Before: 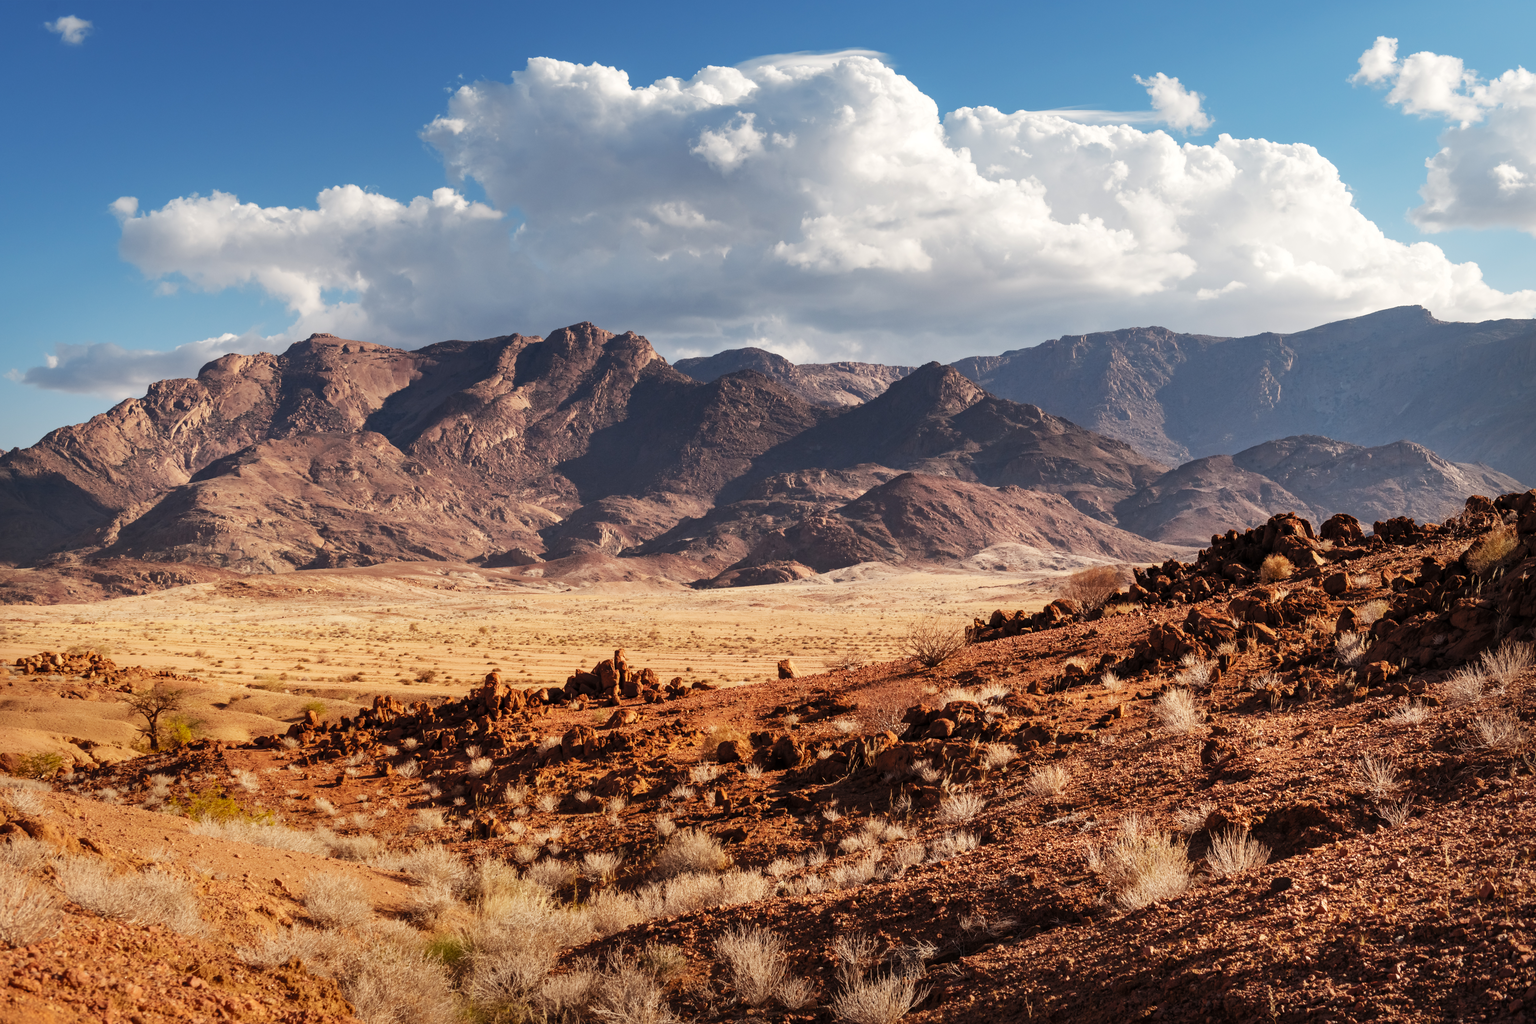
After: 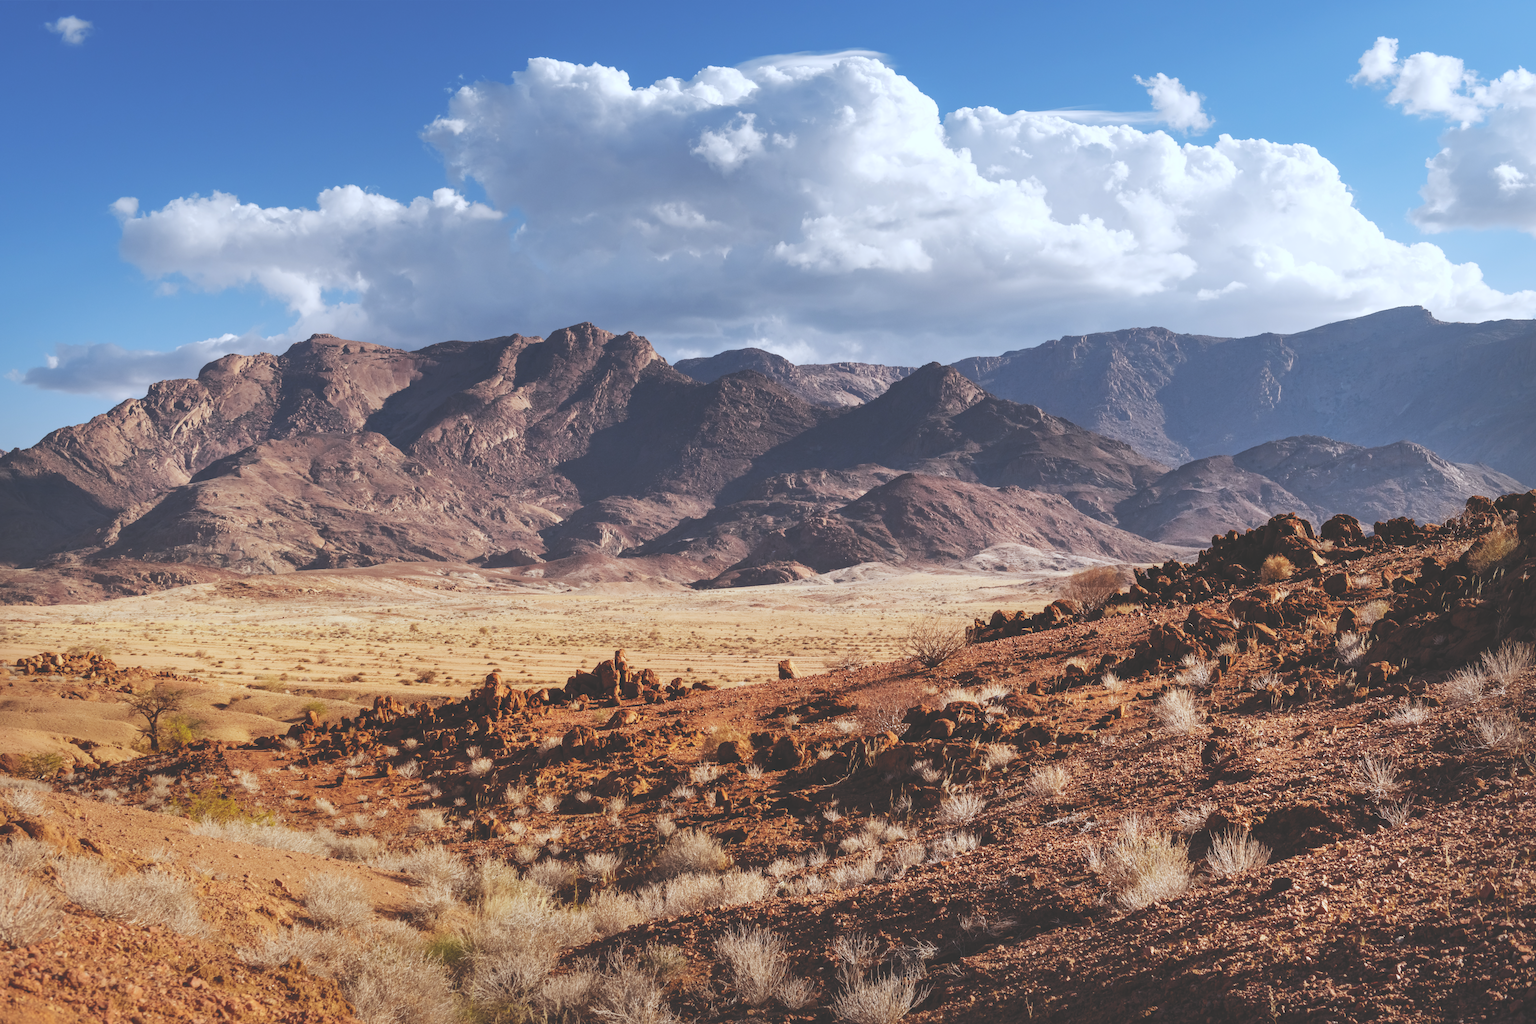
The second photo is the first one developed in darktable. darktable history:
exposure: black level correction -0.03, compensate highlight preservation false
white balance: red 0.931, blue 1.11
